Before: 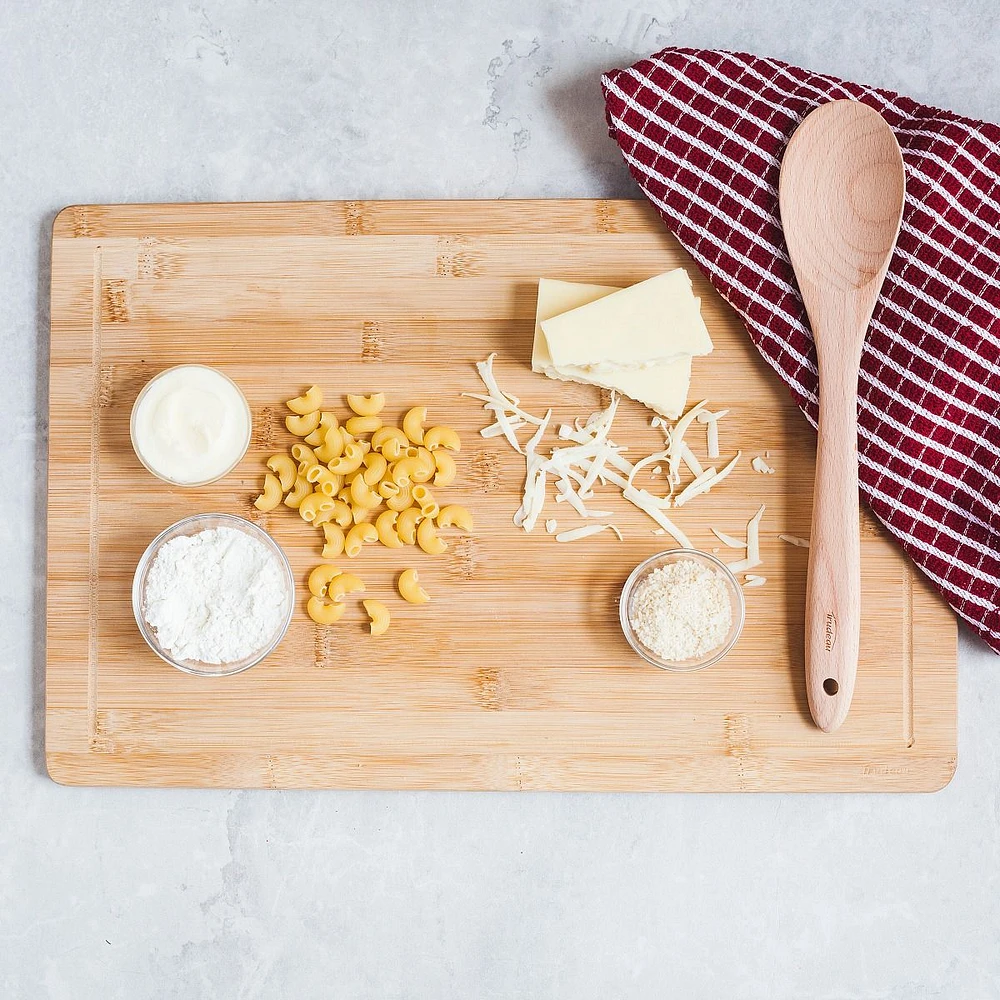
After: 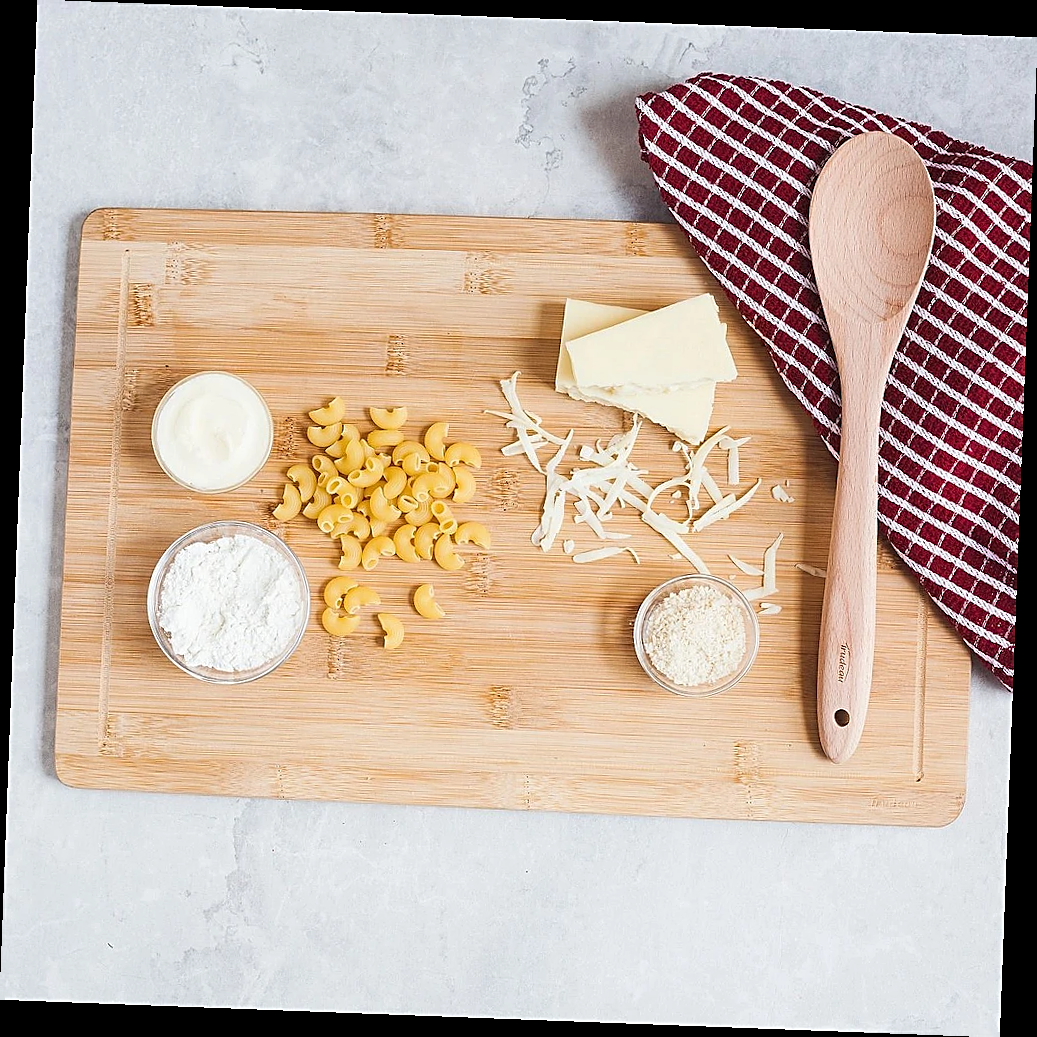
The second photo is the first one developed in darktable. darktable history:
rotate and perspective: rotation 2.17°, automatic cropping off
sharpen: on, module defaults
